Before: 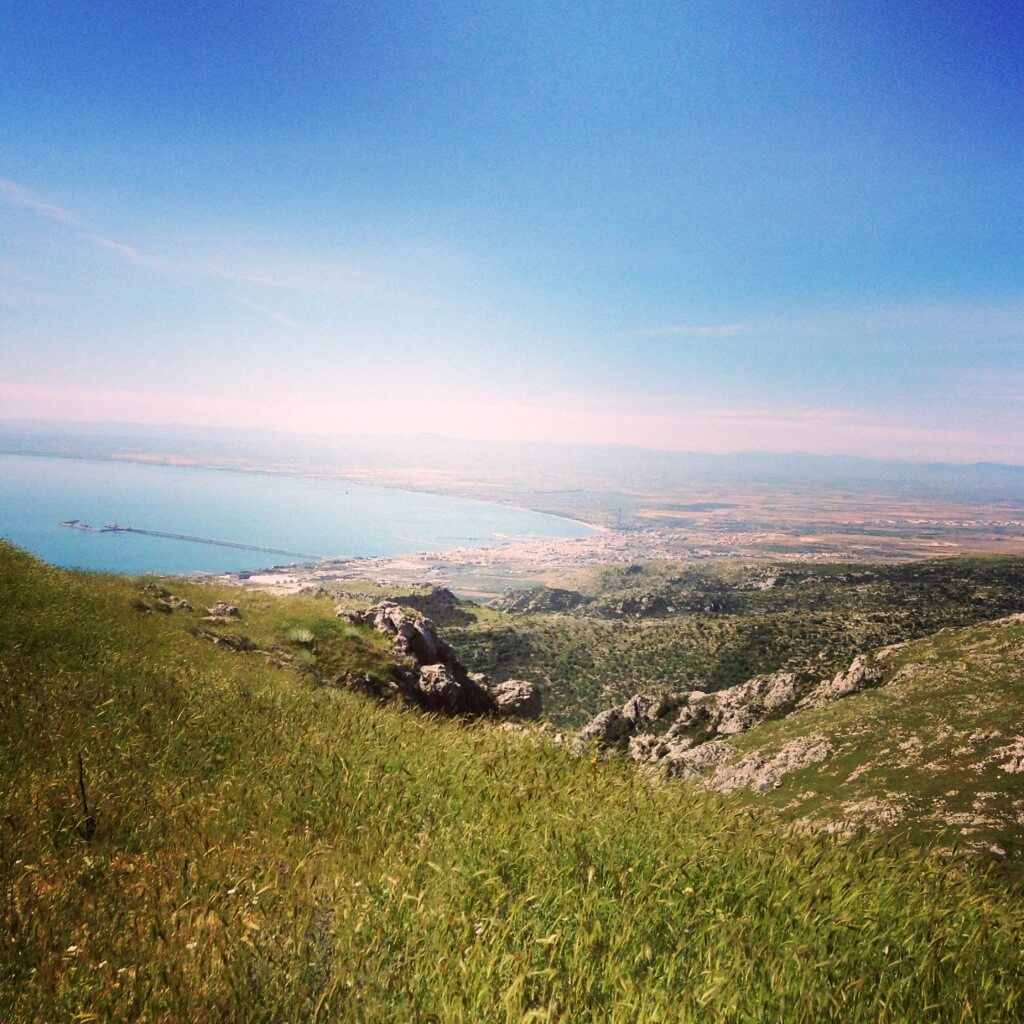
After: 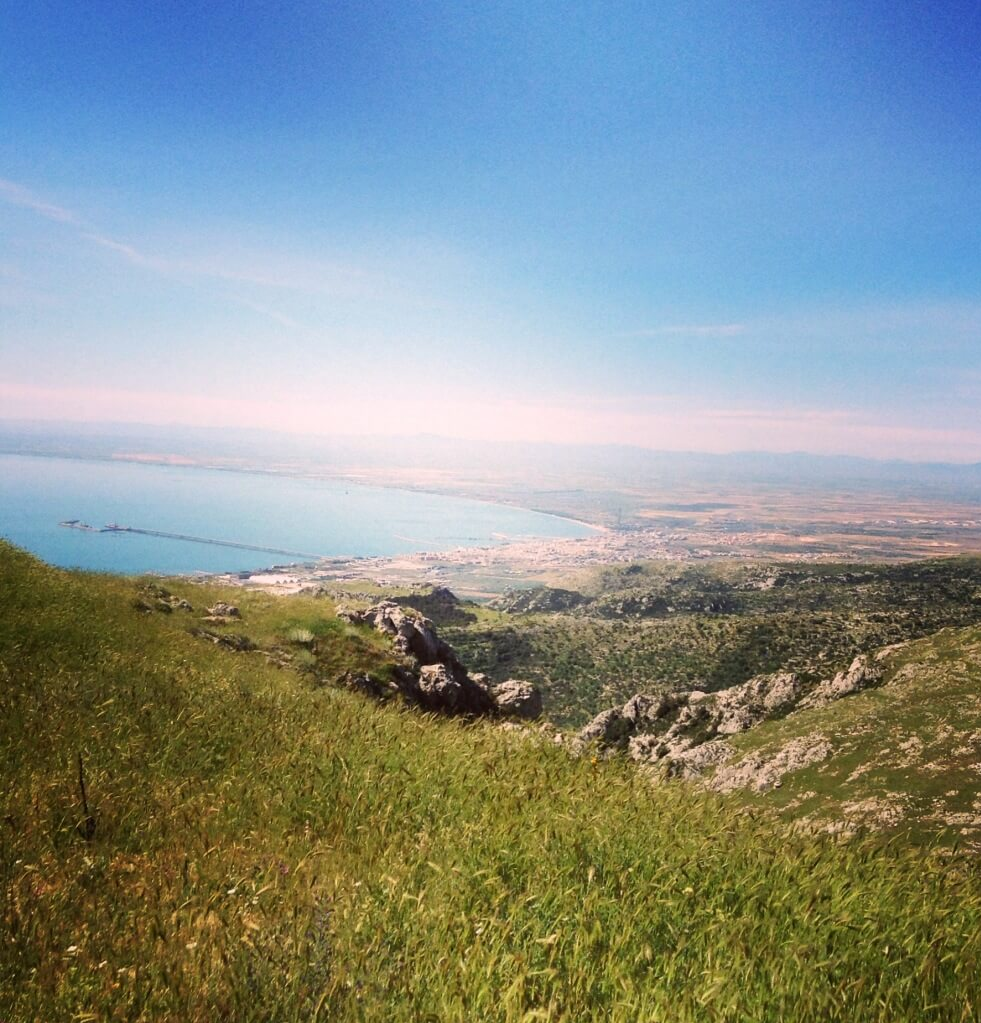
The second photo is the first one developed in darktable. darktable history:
crop: right 4.155%, bottom 0.036%
tone equalizer: on, module defaults
